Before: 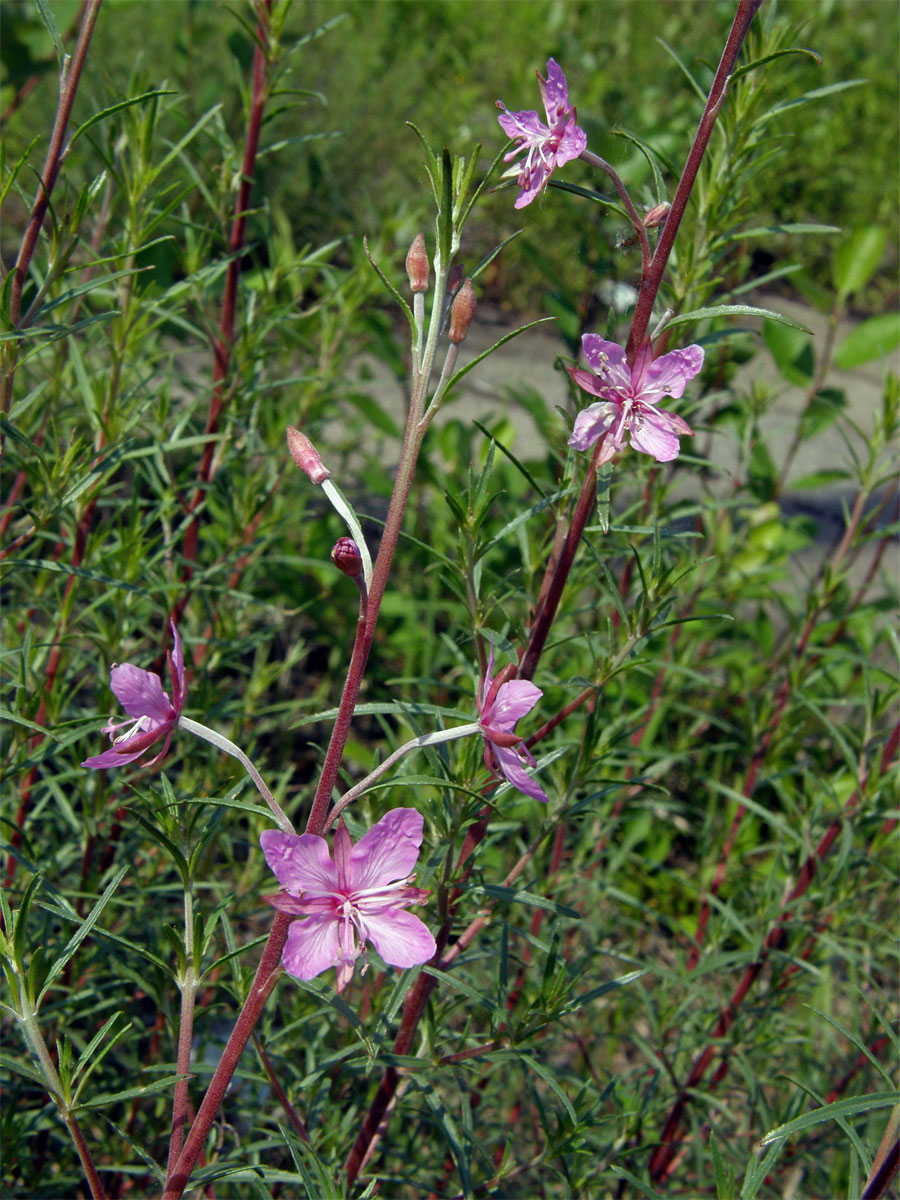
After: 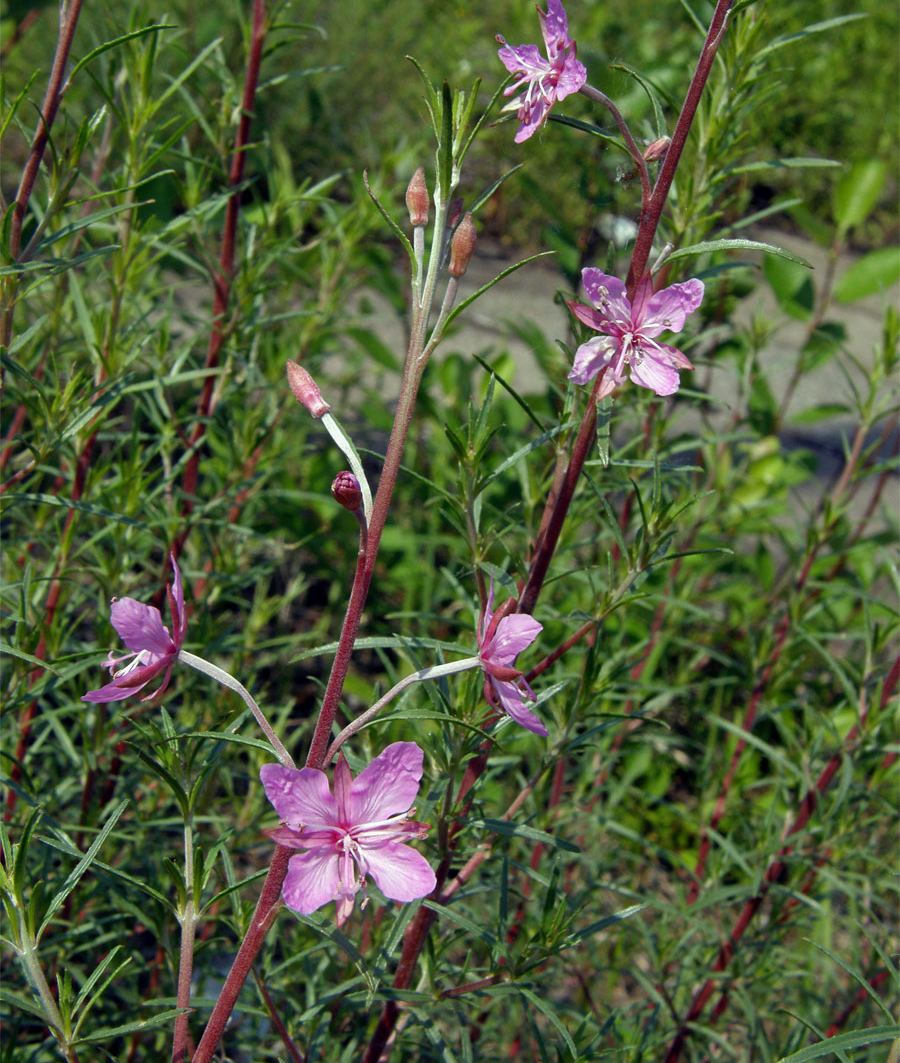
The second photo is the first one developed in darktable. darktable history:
crop and rotate: top 5.573%, bottom 5.799%
